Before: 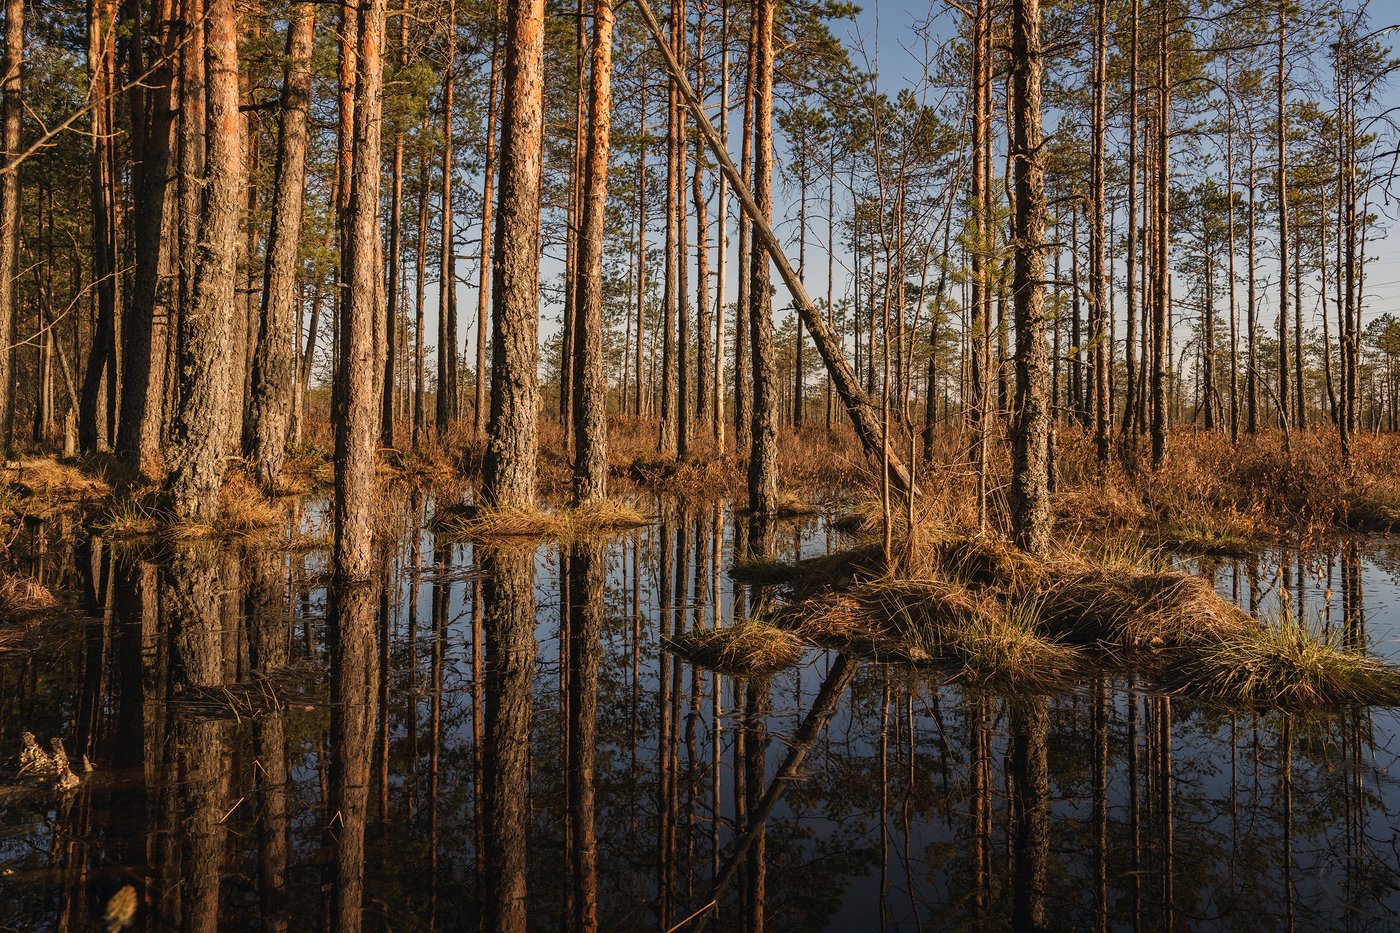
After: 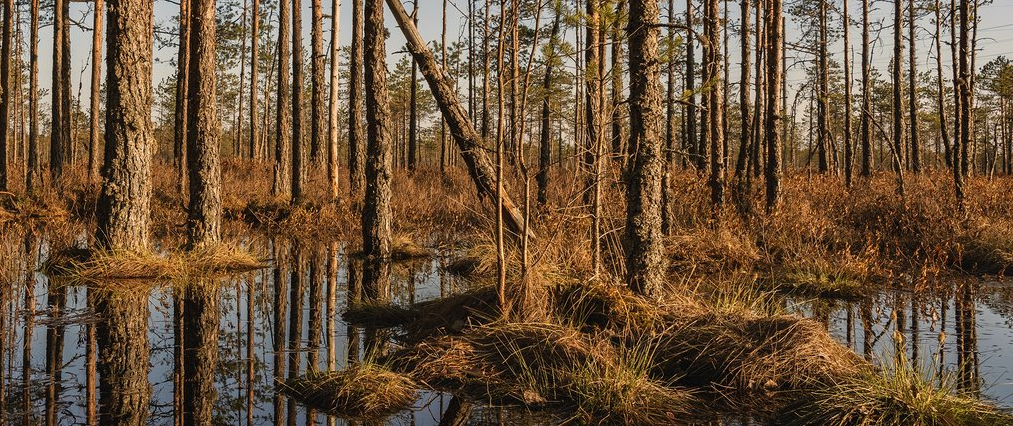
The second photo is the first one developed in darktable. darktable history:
crop and rotate: left 27.584%, top 27.602%, bottom 26.688%
color correction: highlights b* 3.03
